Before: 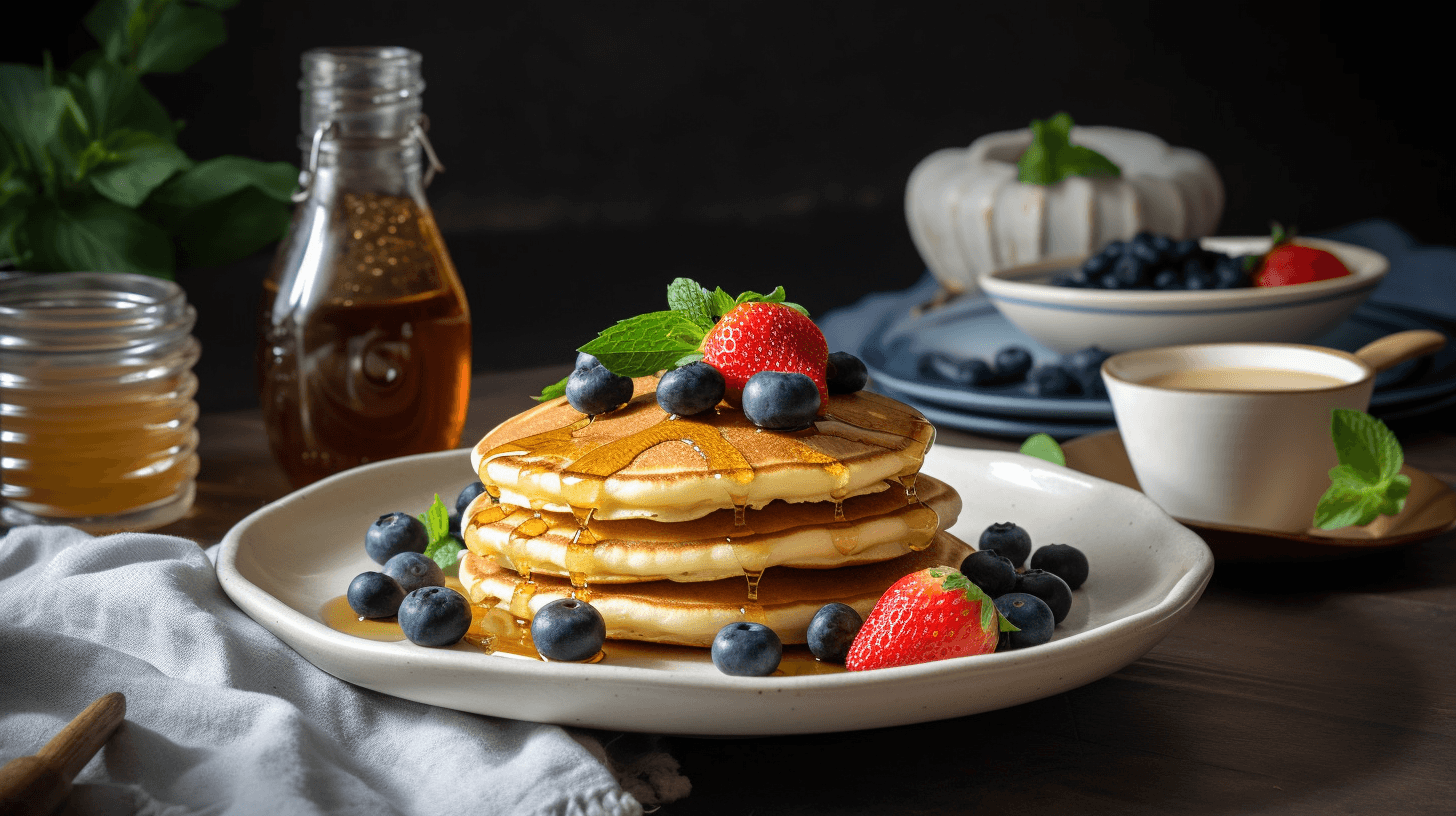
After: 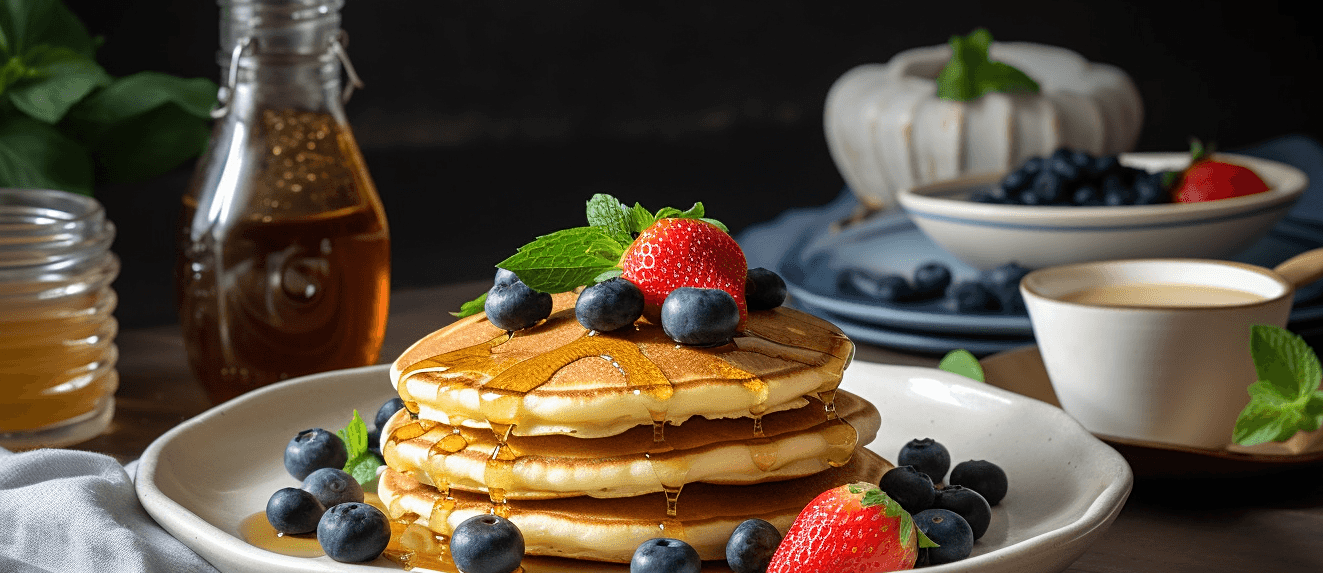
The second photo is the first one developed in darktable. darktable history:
crop: left 5.596%, top 10.314%, right 3.534%, bottom 19.395%
sharpen: amount 0.2
